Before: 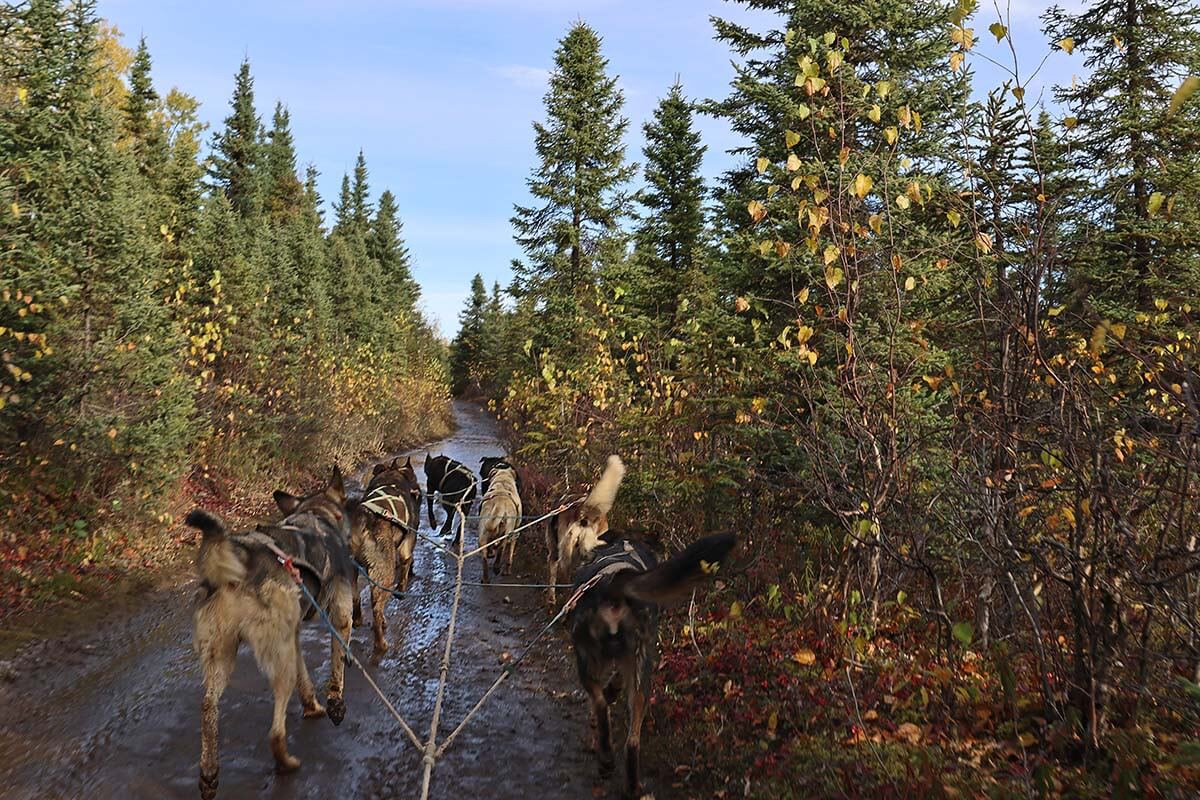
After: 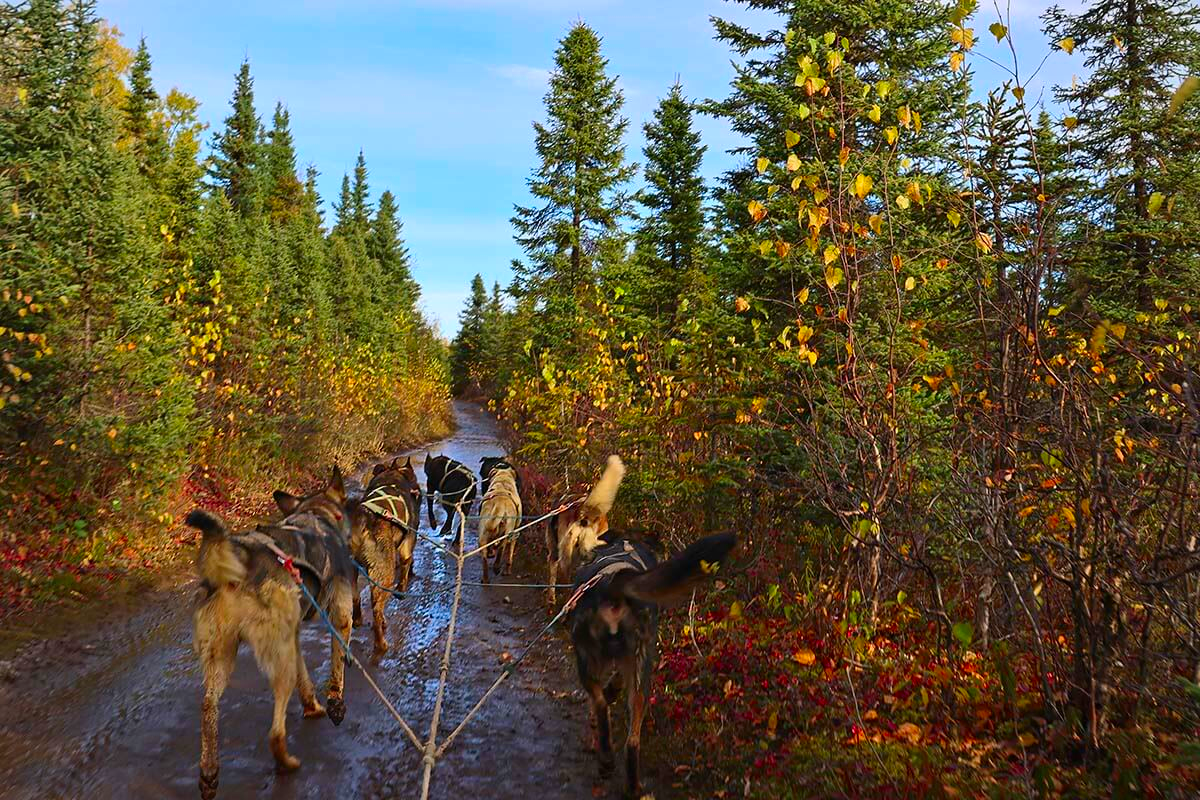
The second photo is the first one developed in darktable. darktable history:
vignetting: brightness -0.177, saturation -0.293
color correction: highlights b* -0.061, saturation 1.8
